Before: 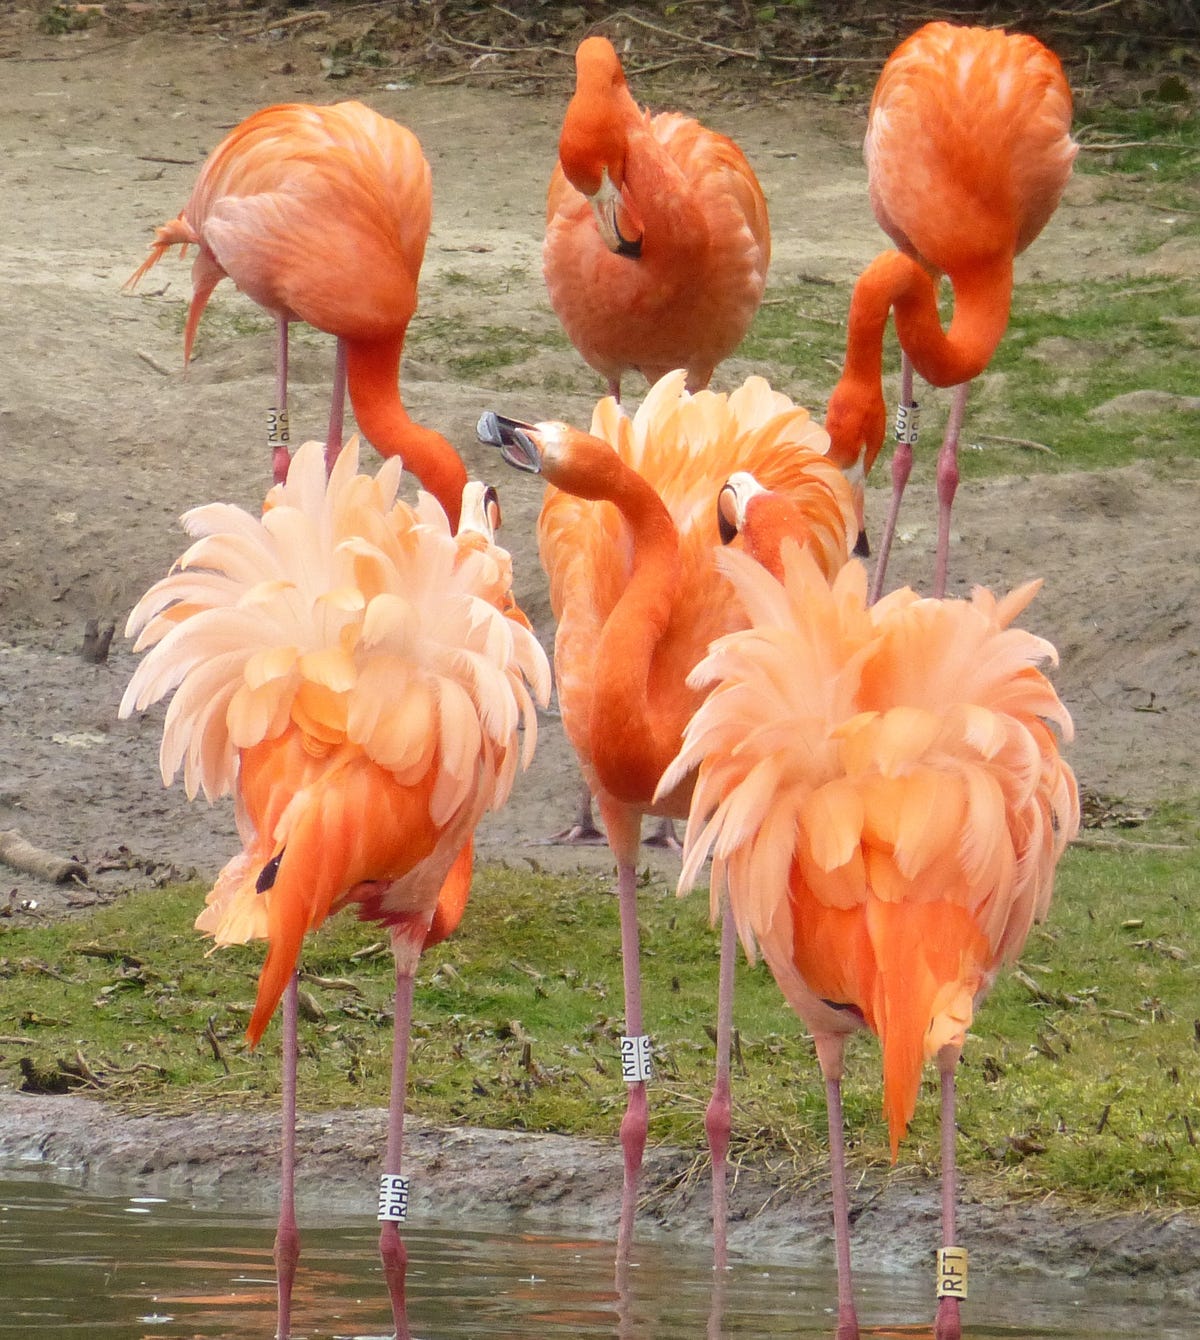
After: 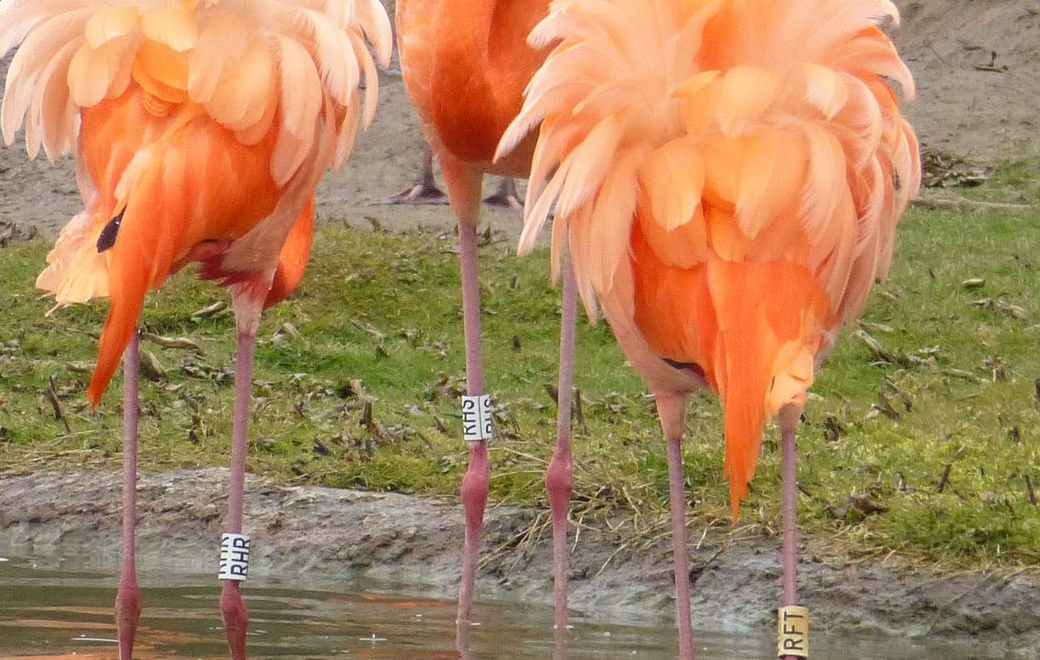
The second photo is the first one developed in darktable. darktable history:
crop and rotate: left 13.289%, top 47.886%, bottom 2.824%
